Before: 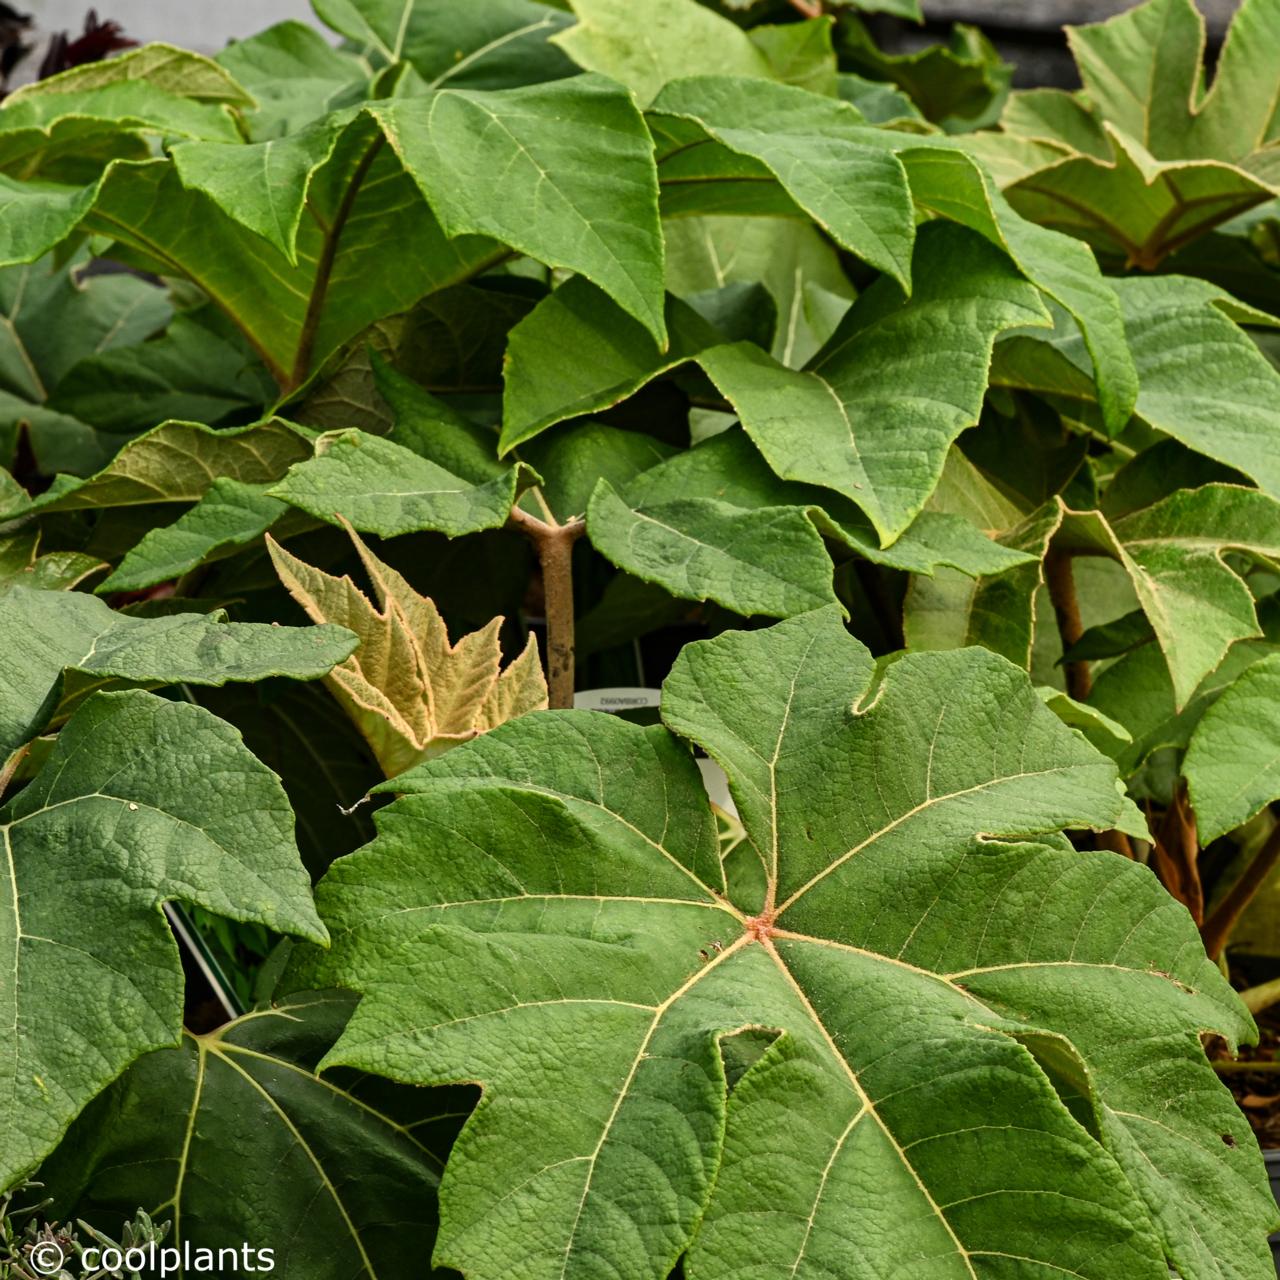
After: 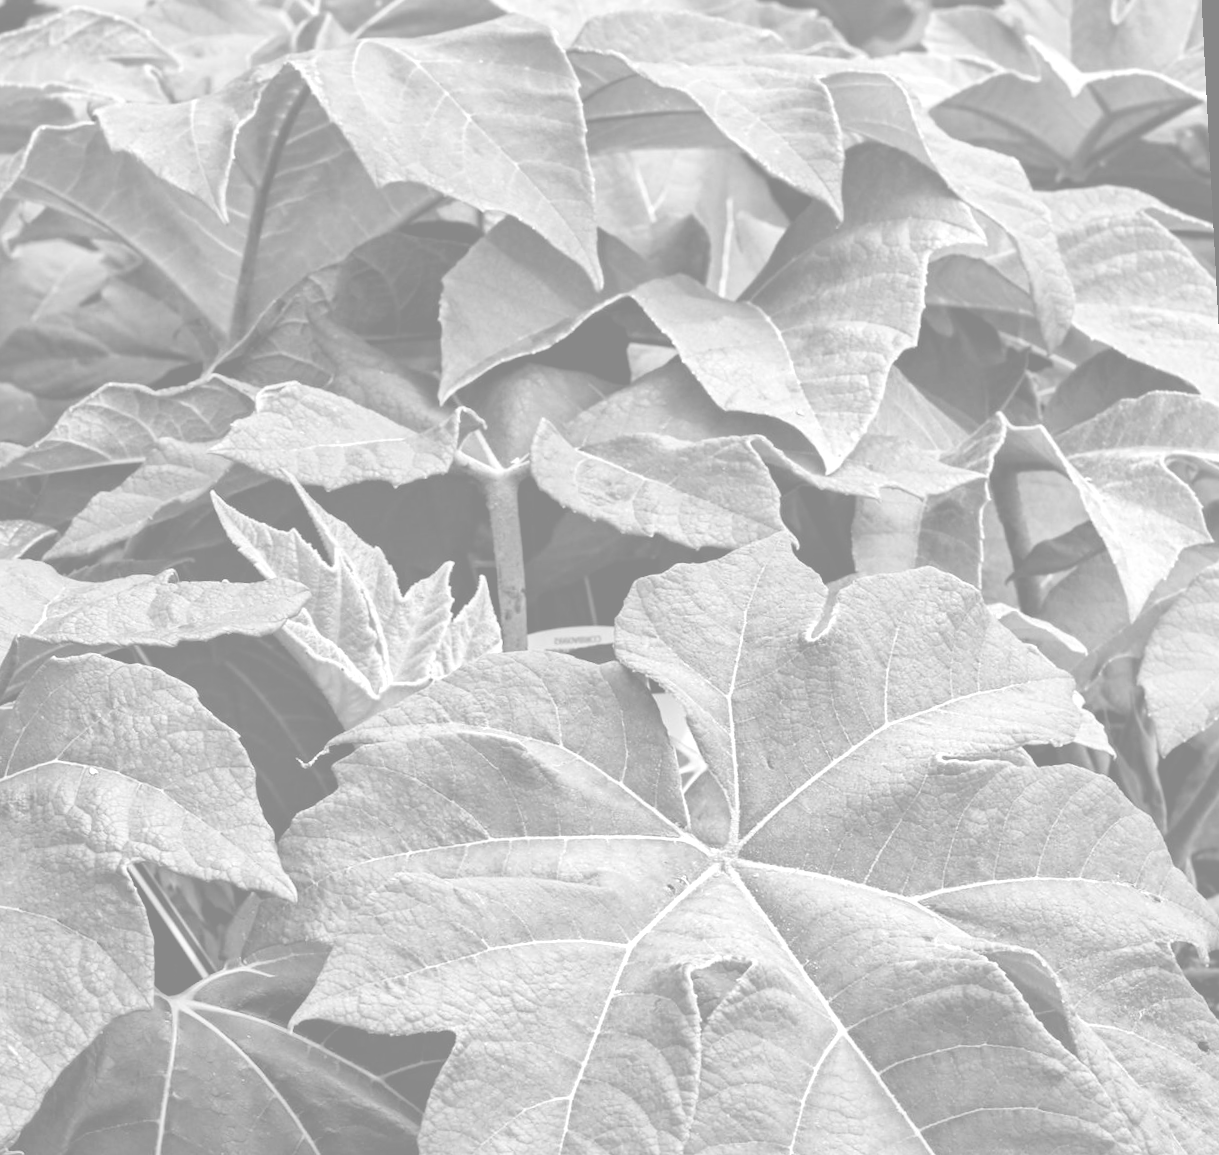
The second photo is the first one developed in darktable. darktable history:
crop and rotate: left 3.238%
monochrome: on, module defaults
local contrast: mode bilateral grid, contrast 20, coarseness 50, detail 150%, midtone range 0.2
colorize: hue 43.2°, saturation 40%, version 1
rotate and perspective: rotation -3°, crop left 0.031, crop right 0.968, crop top 0.07, crop bottom 0.93
